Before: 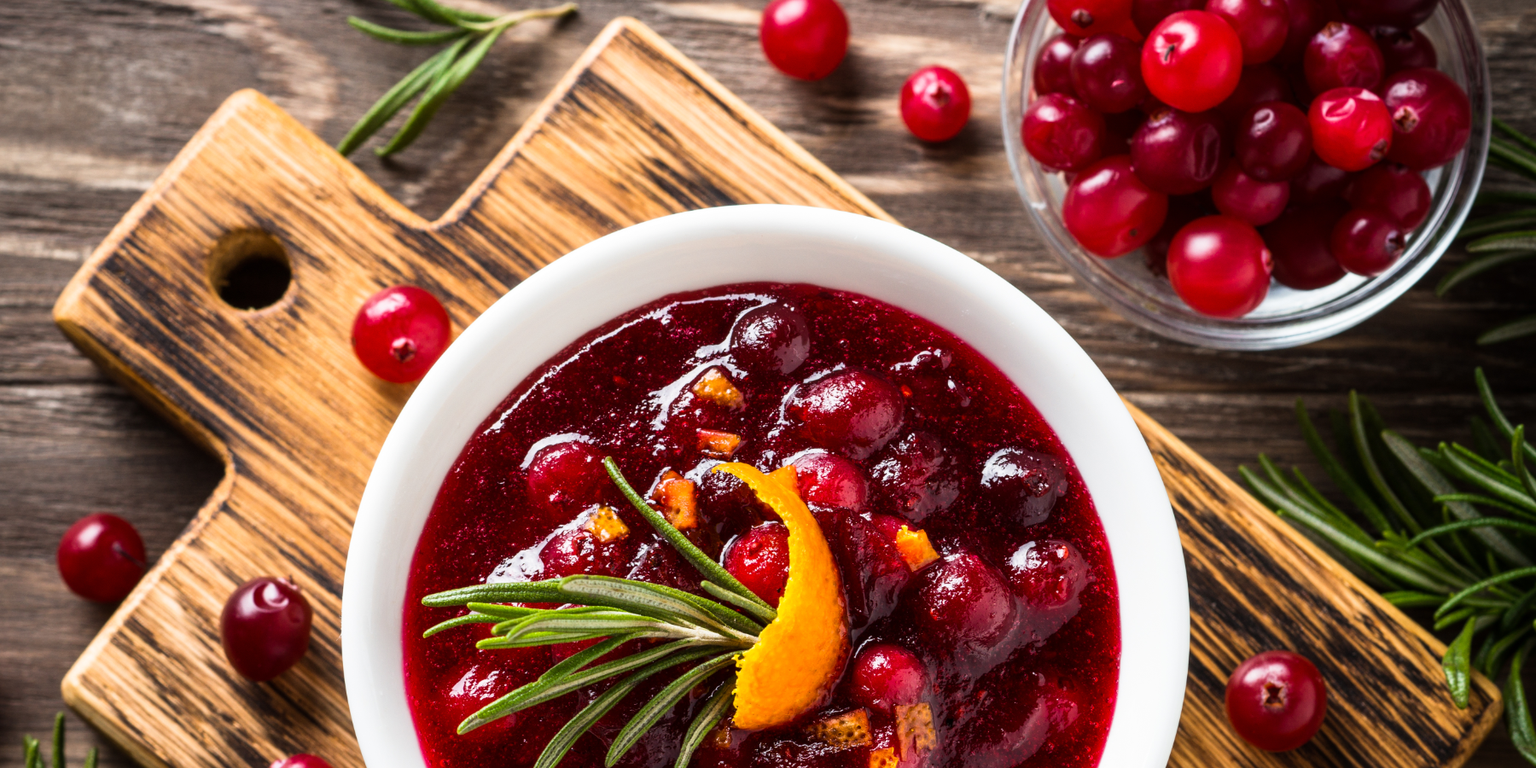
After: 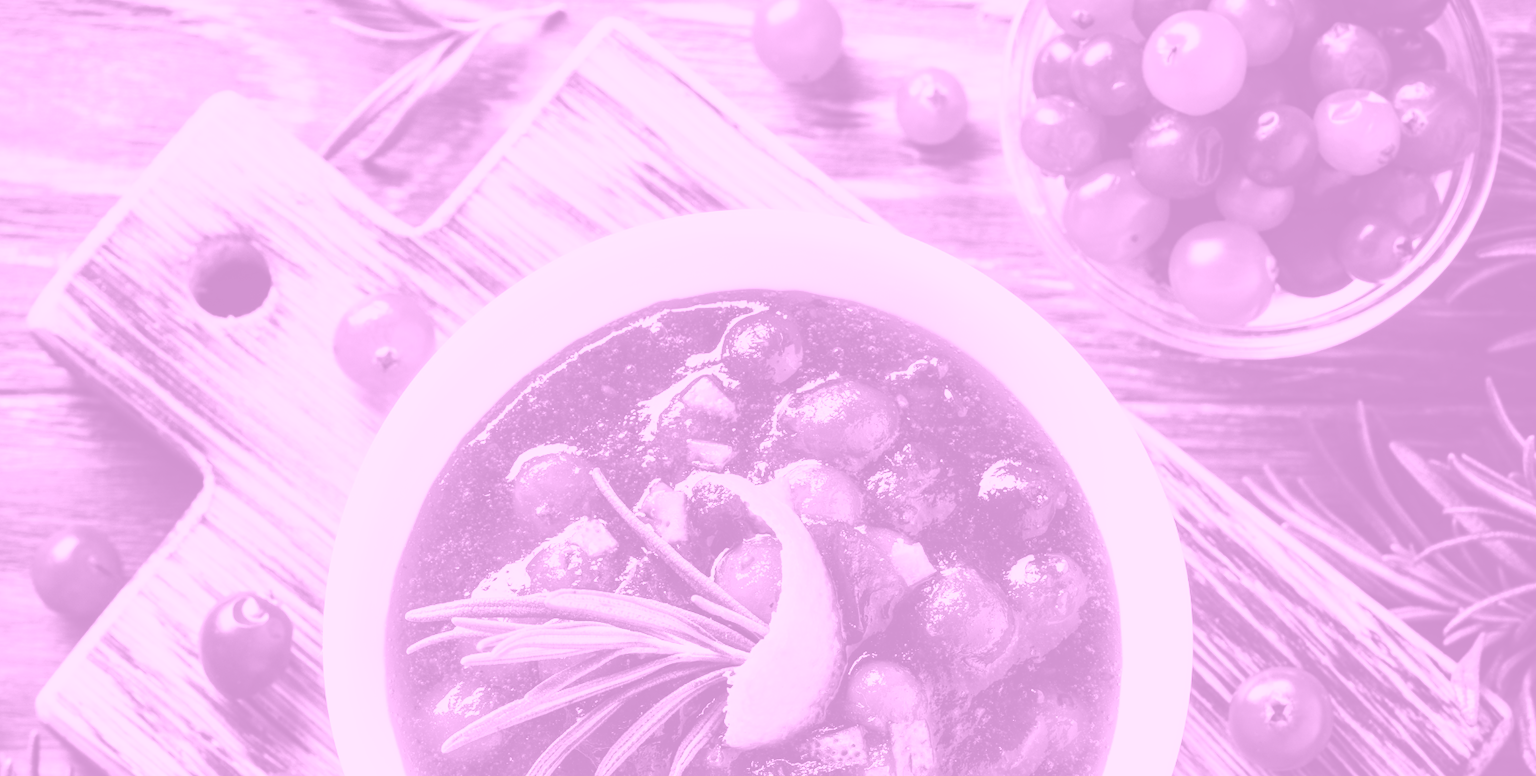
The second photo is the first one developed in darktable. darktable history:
crop and rotate: left 1.774%, right 0.633%, bottom 1.28%
colorize: hue 331.2°, saturation 75%, source mix 30.28%, lightness 70.52%, version 1
base curve: curves: ch0 [(0, 0) (0.028, 0.03) (0.121, 0.232) (0.46, 0.748) (0.859, 0.968) (1, 1)], preserve colors none
